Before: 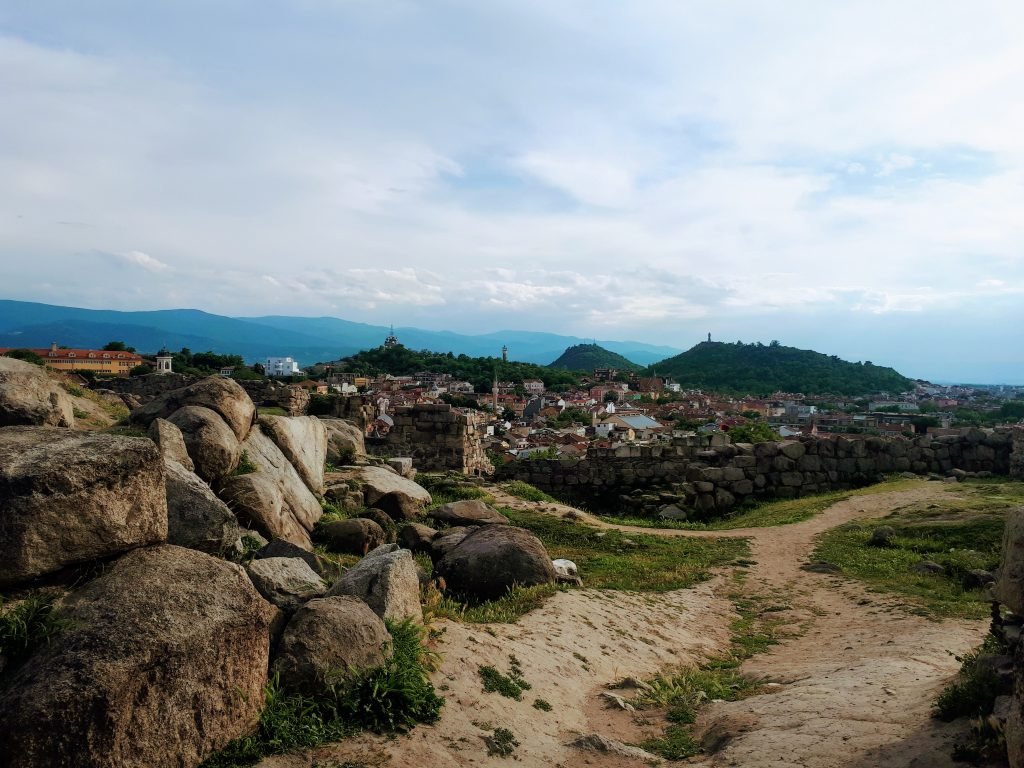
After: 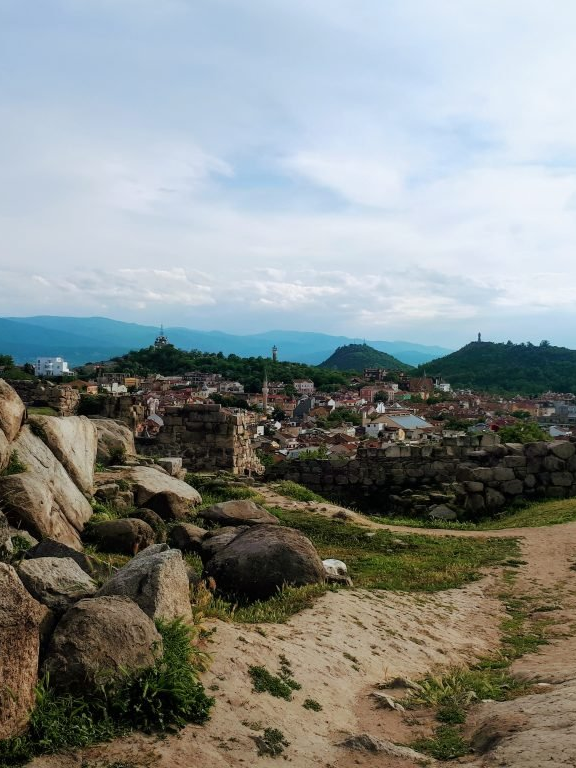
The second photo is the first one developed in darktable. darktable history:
crop and rotate: left 22.516%, right 21.234%
color balance: mode lift, gamma, gain (sRGB)
